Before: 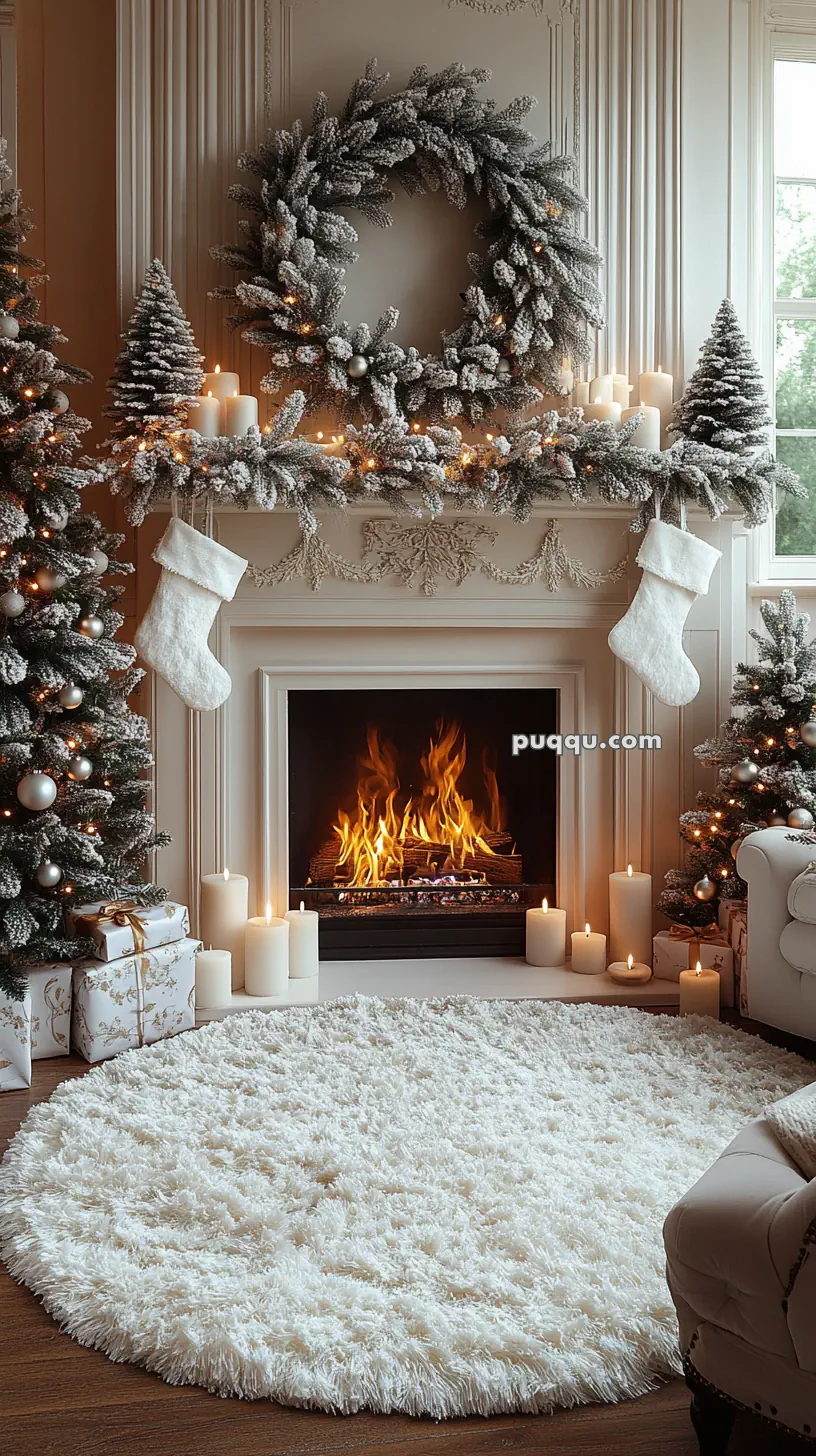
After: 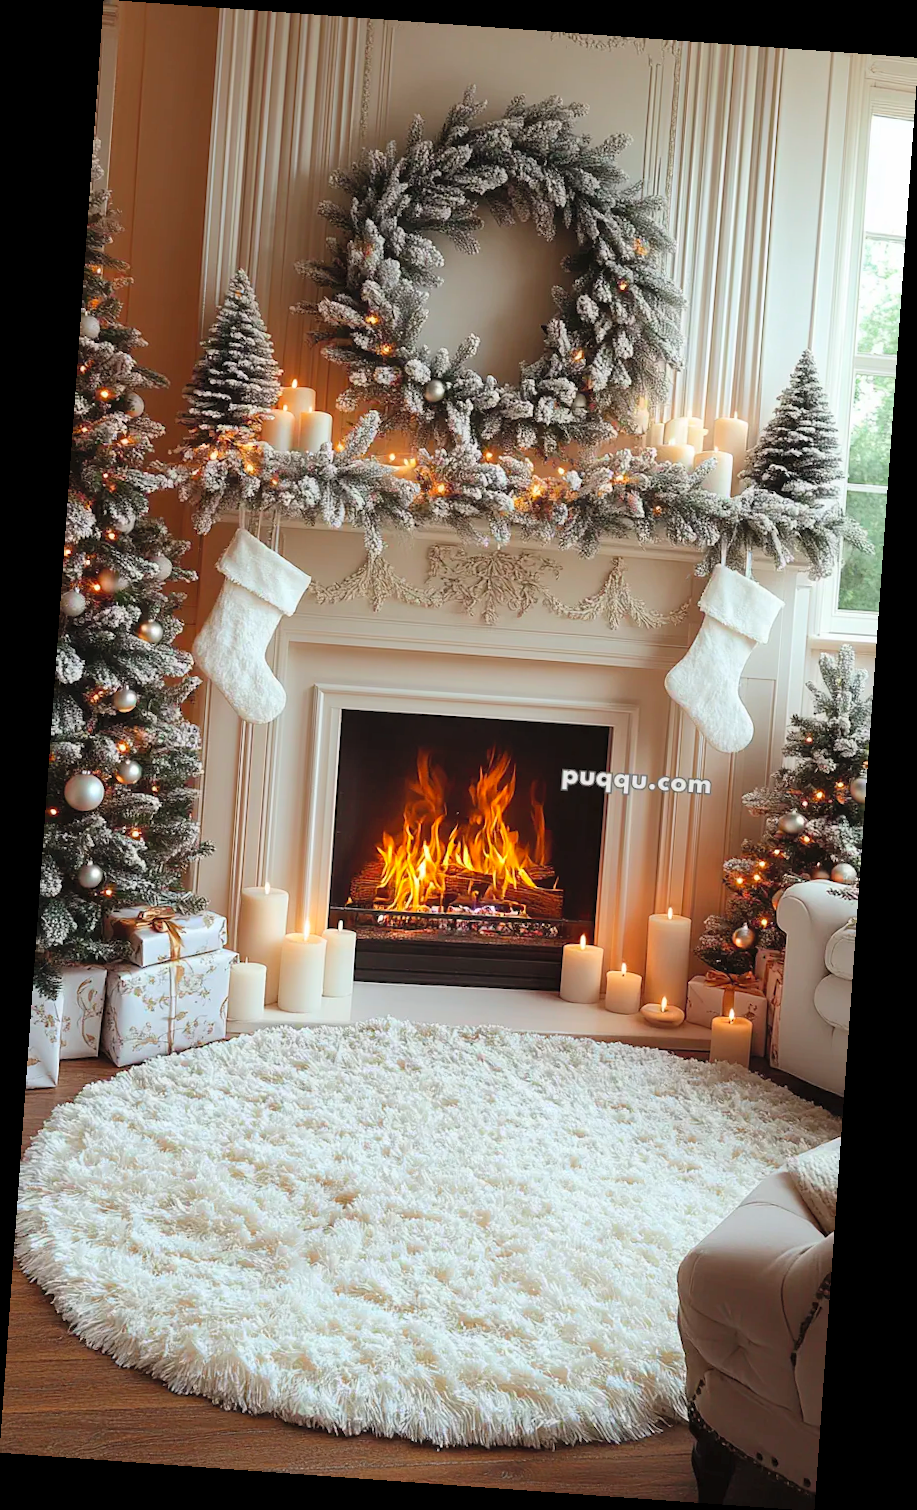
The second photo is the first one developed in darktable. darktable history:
rotate and perspective: rotation 4.1°, automatic cropping off
contrast brightness saturation: contrast 0.07, brightness 0.18, saturation 0.4
